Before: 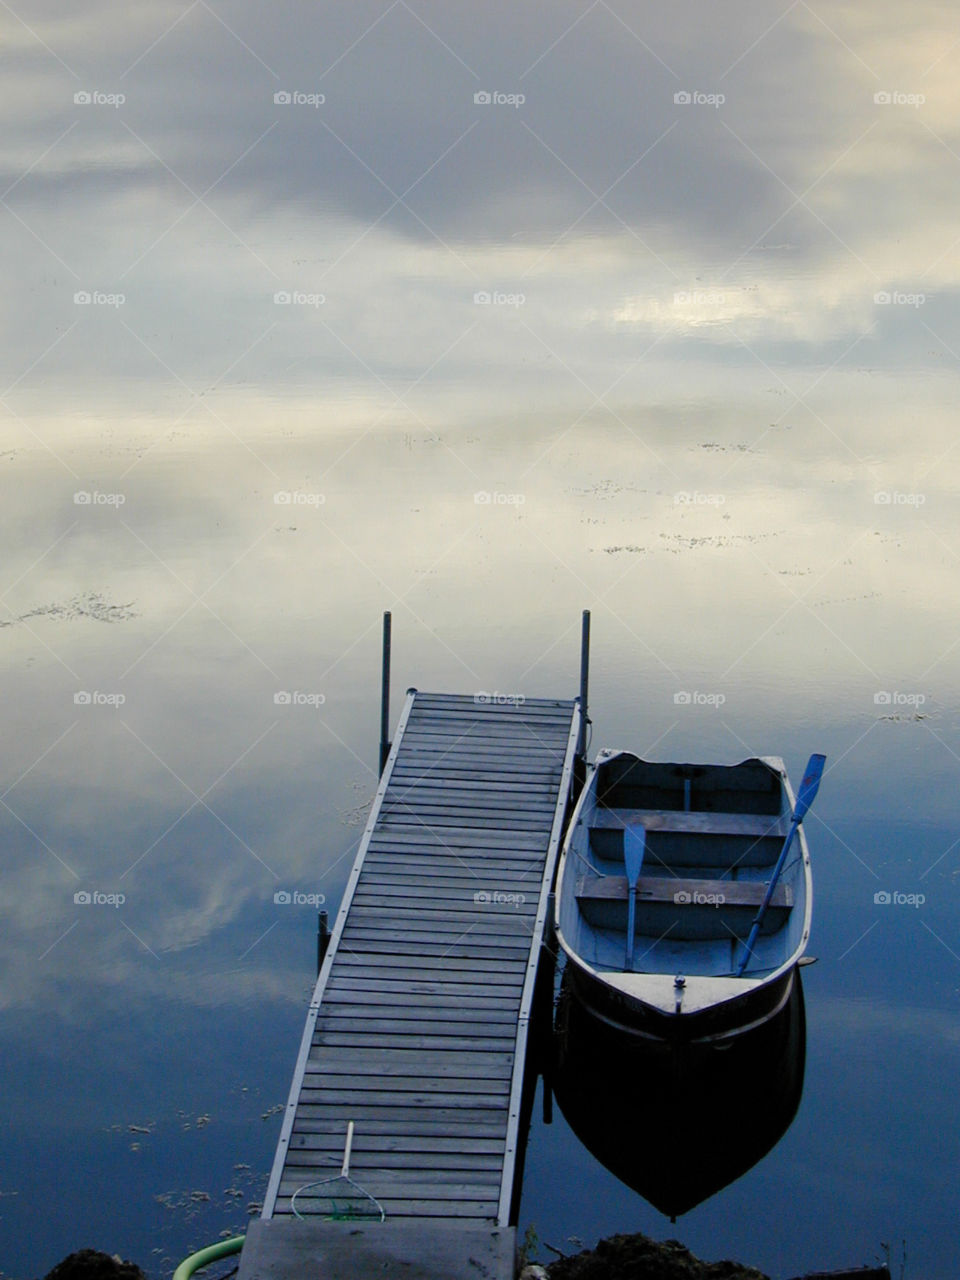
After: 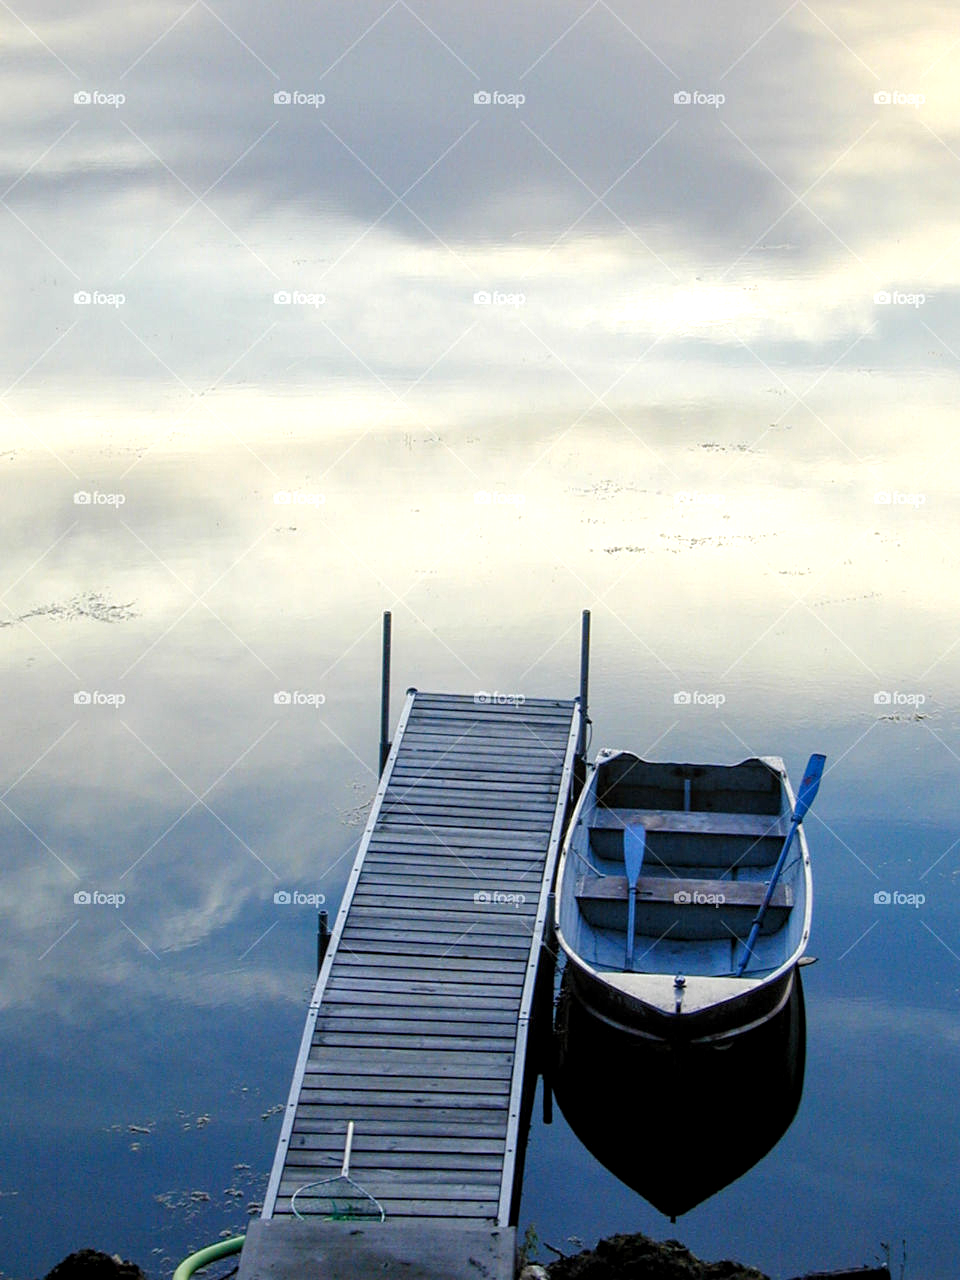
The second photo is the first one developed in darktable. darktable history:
exposure: exposure 0.61 EV, compensate highlight preservation false
local contrast: on, module defaults
sharpen: amount 0.212
tone equalizer: on, module defaults
